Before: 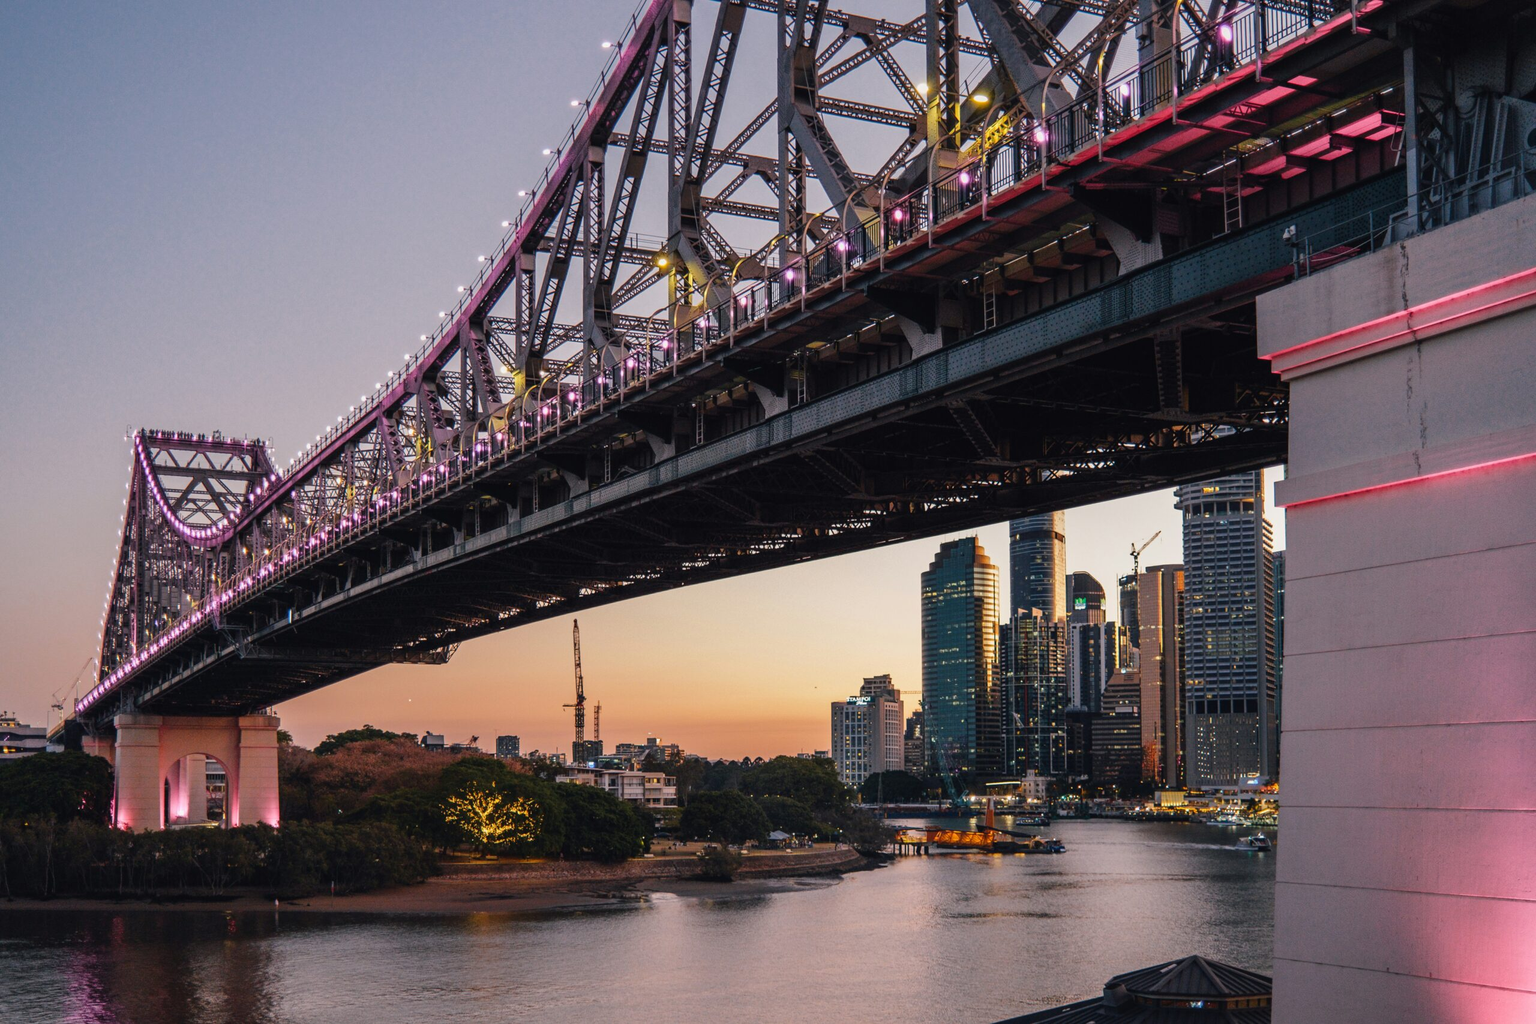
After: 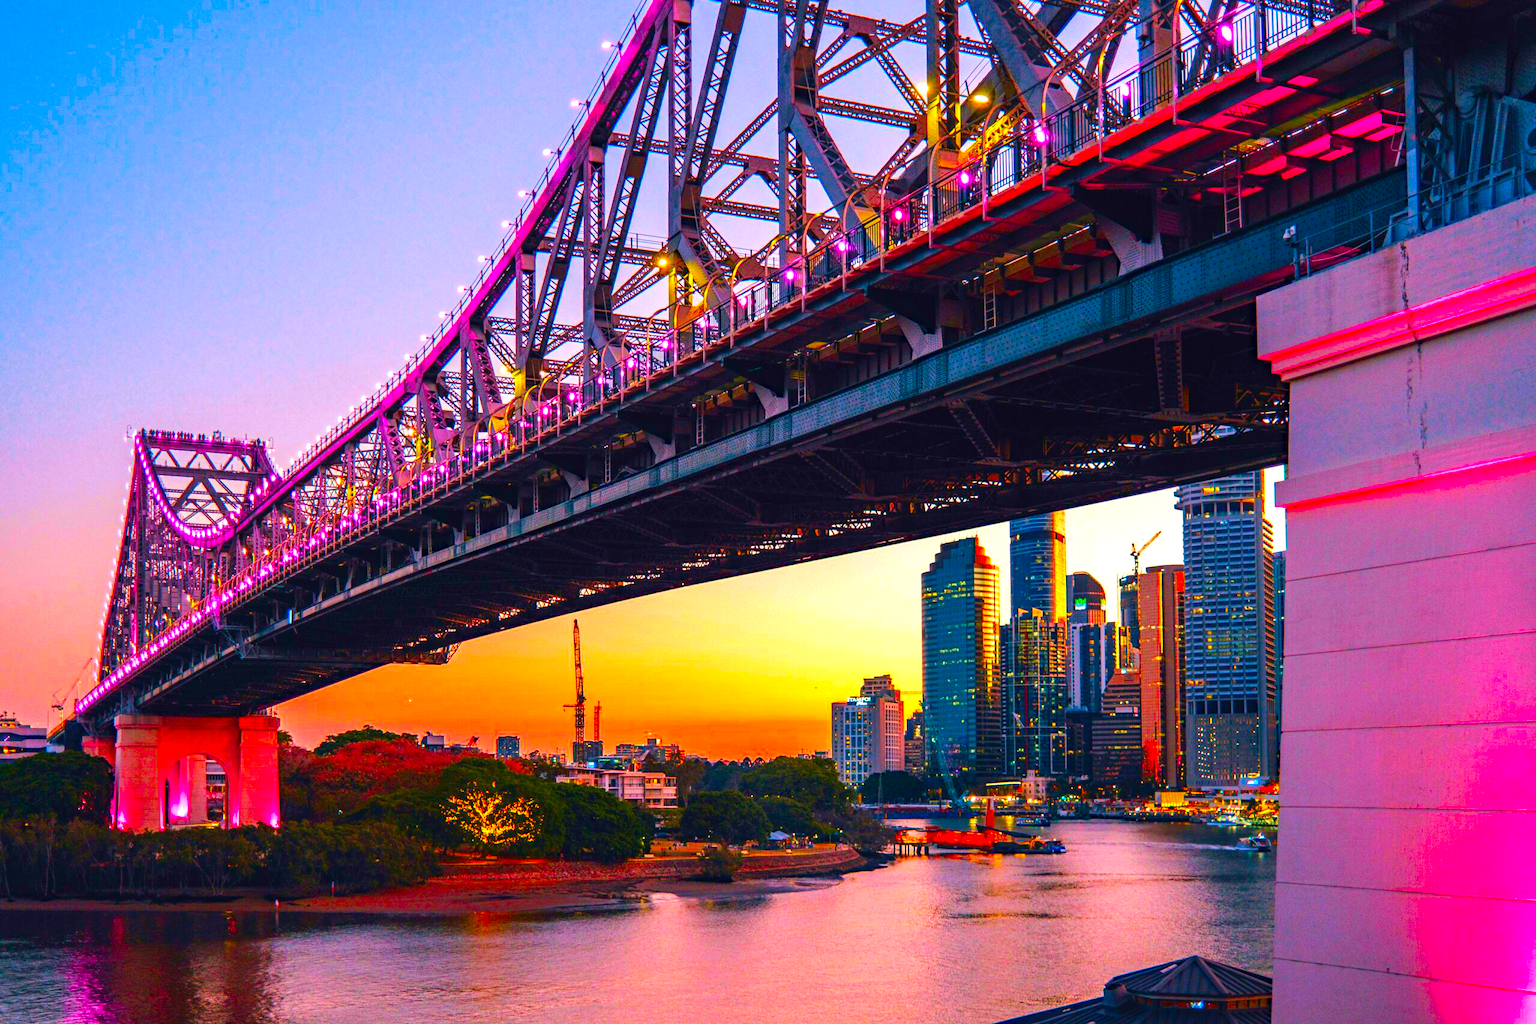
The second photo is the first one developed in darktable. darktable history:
color correction: saturation 3
exposure: black level correction 0, exposure 0.7 EV, compensate exposure bias true, compensate highlight preservation false
velvia: strength 45%
haze removal: compatibility mode true, adaptive false
